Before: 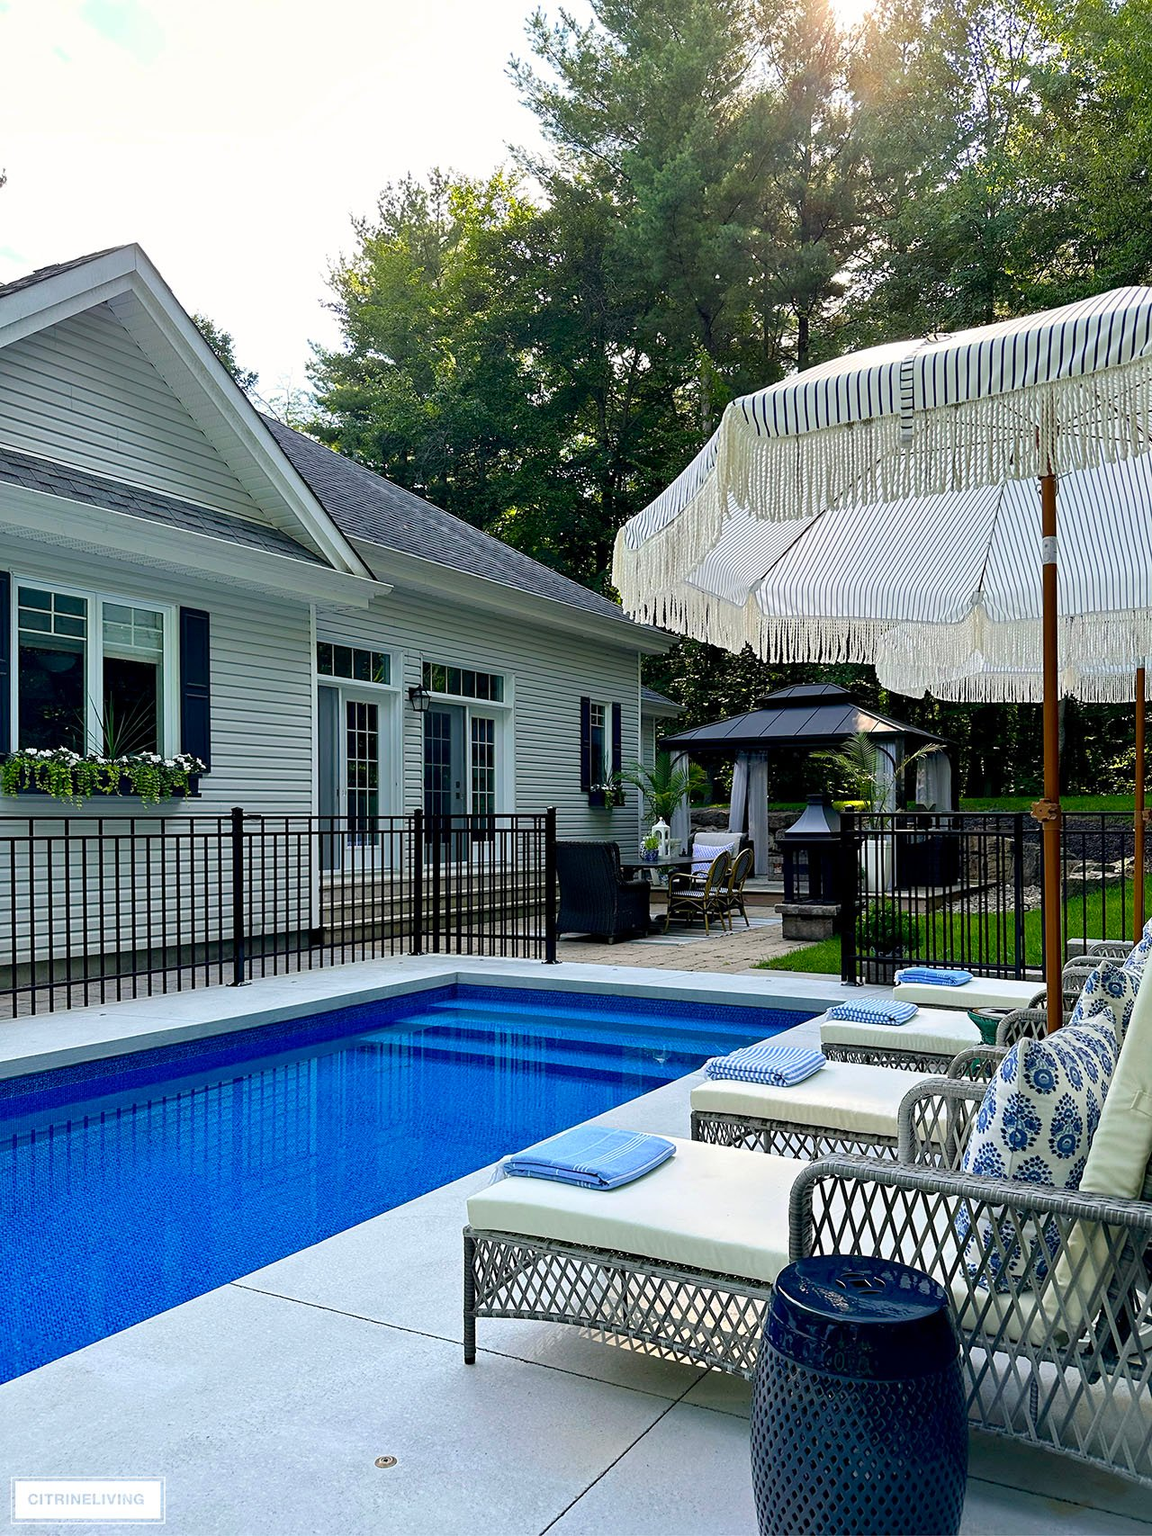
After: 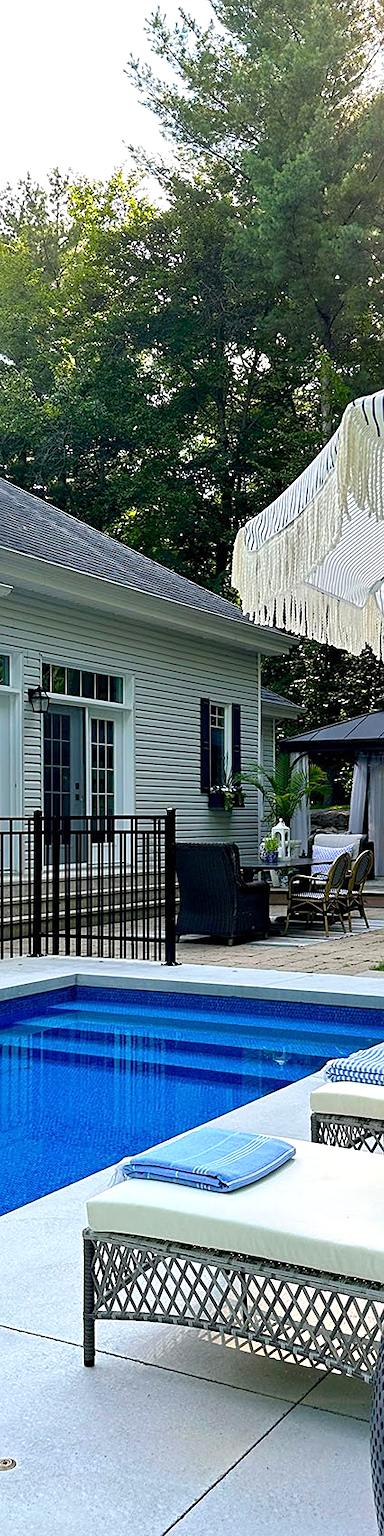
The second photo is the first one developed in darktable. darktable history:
crop: left 33.094%, right 33.623%
exposure: exposure 0.205 EV, compensate highlight preservation false
sharpen: amount 0.21
